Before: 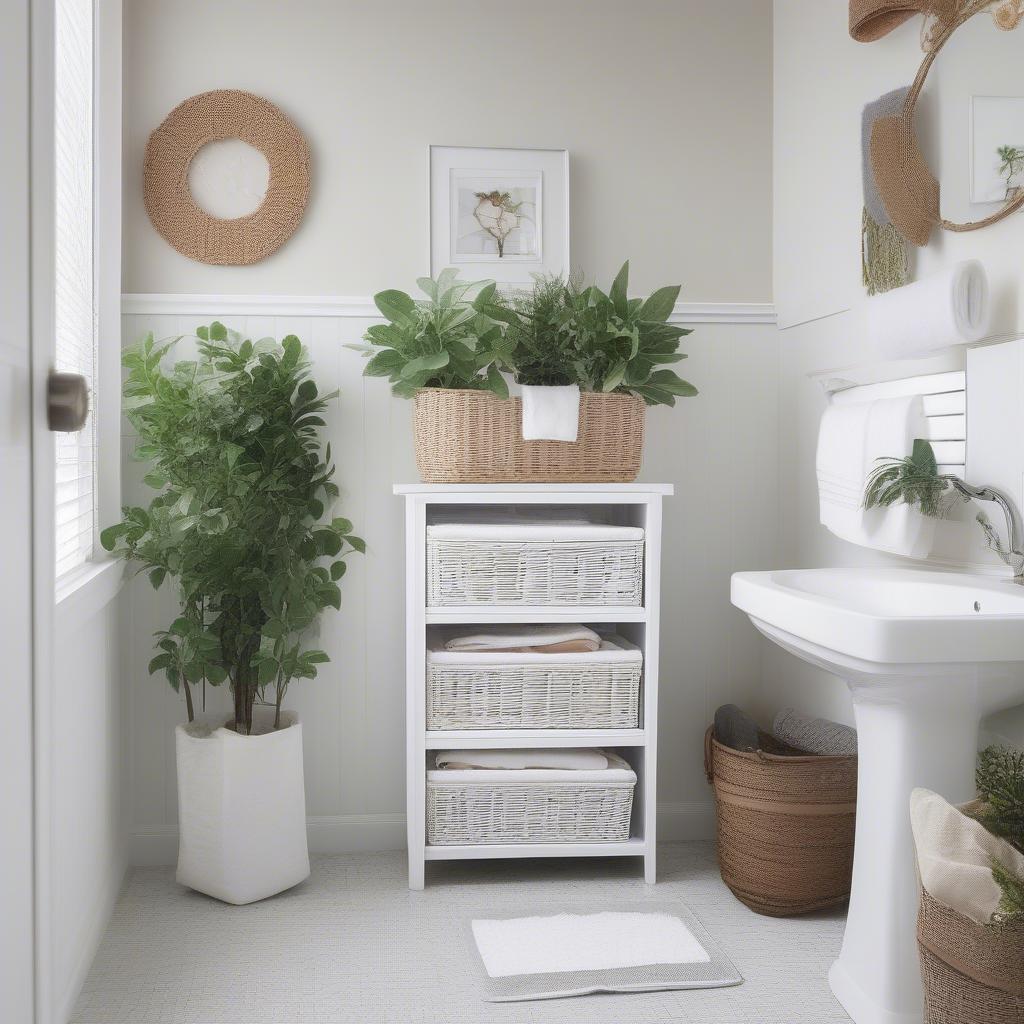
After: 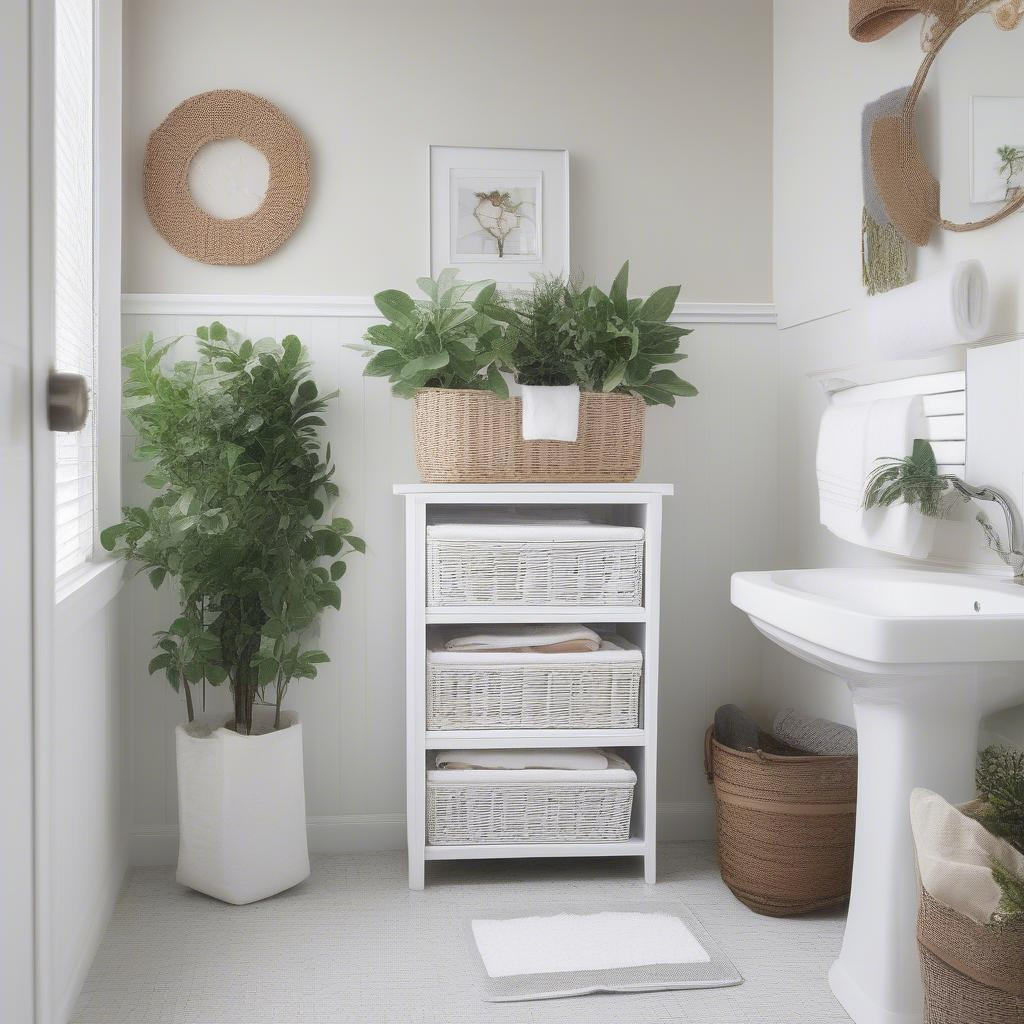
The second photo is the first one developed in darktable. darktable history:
haze removal: strength -0.047, adaptive false
